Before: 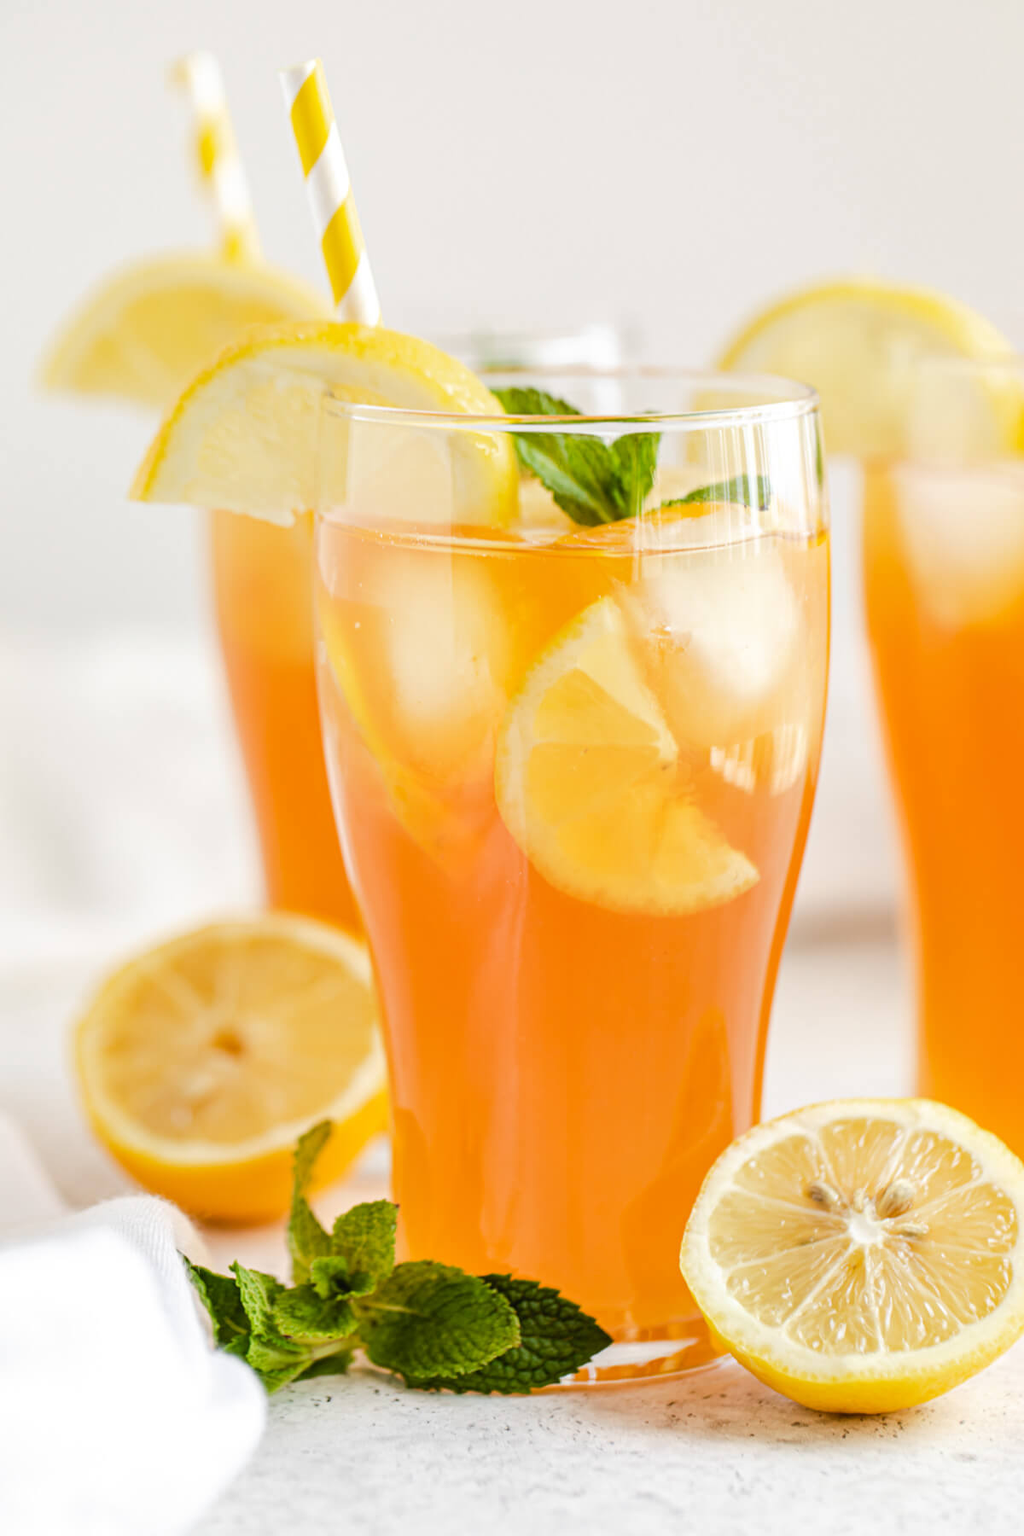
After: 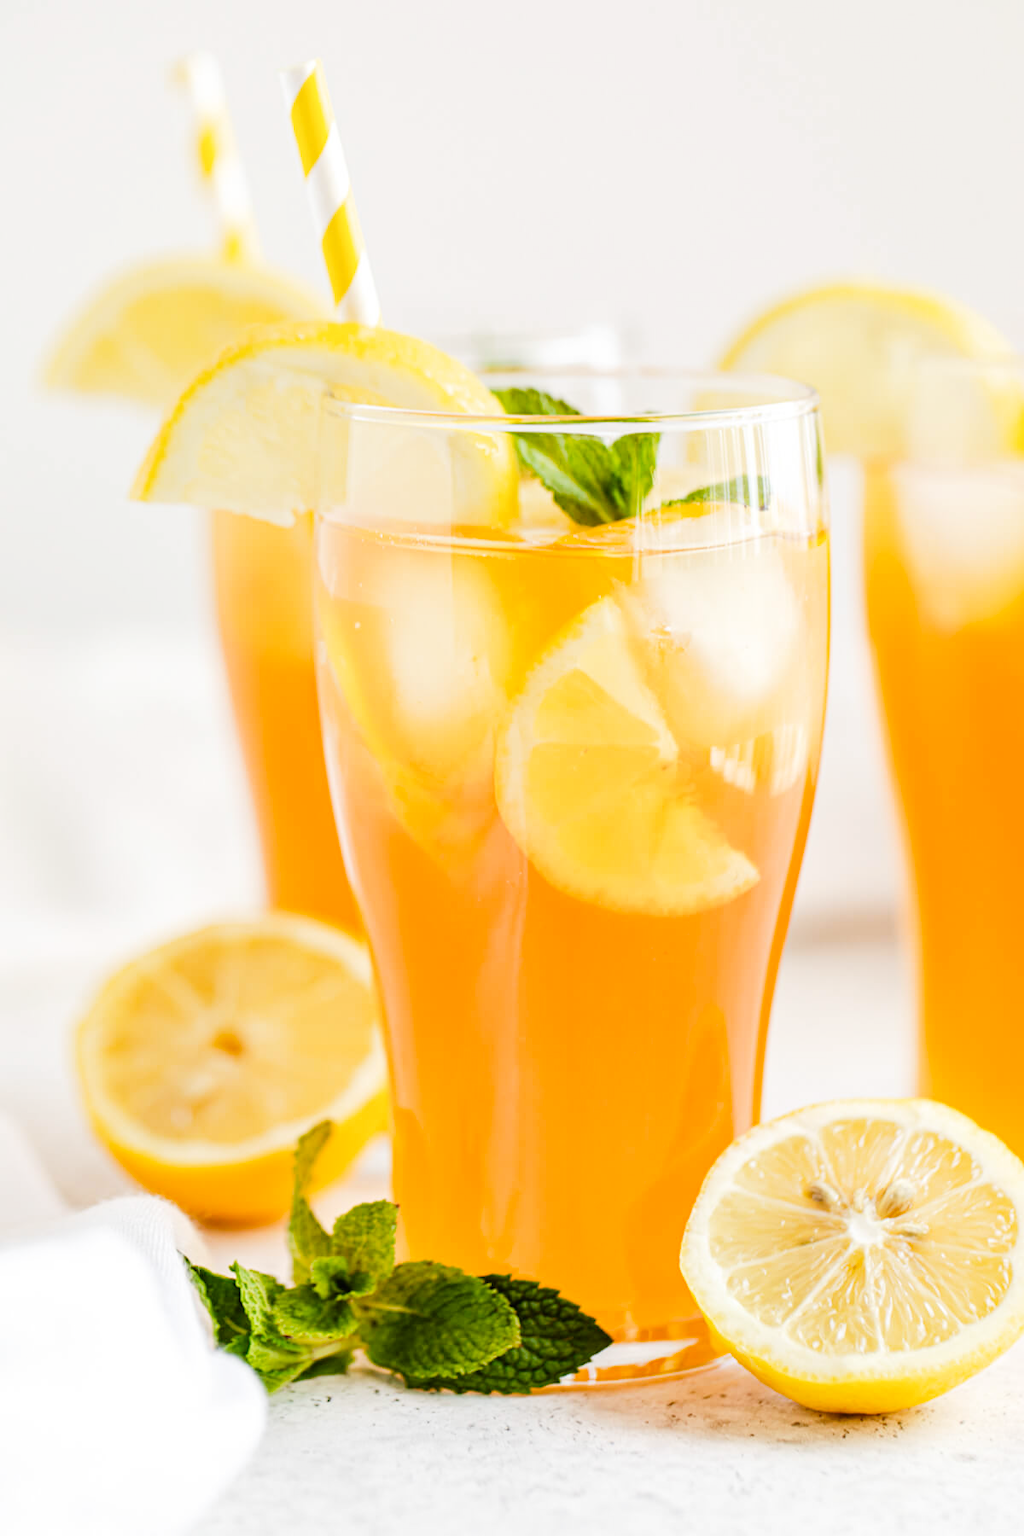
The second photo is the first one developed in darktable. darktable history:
tone curve: curves: ch0 [(0, 0) (0.004, 0.001) (0.133, 0.112) (0.325, 0.362) (0.832, 0.893) (1, 1)], preserve colors none
